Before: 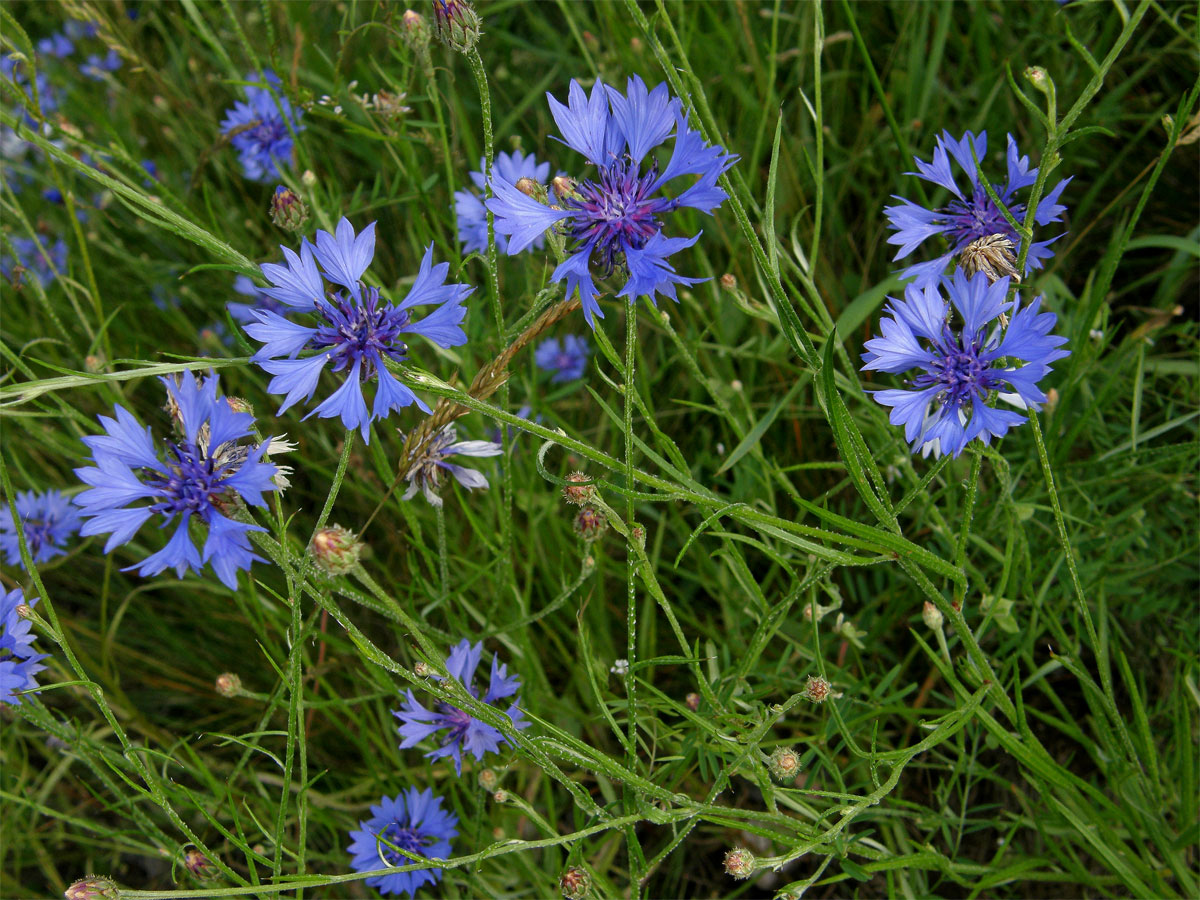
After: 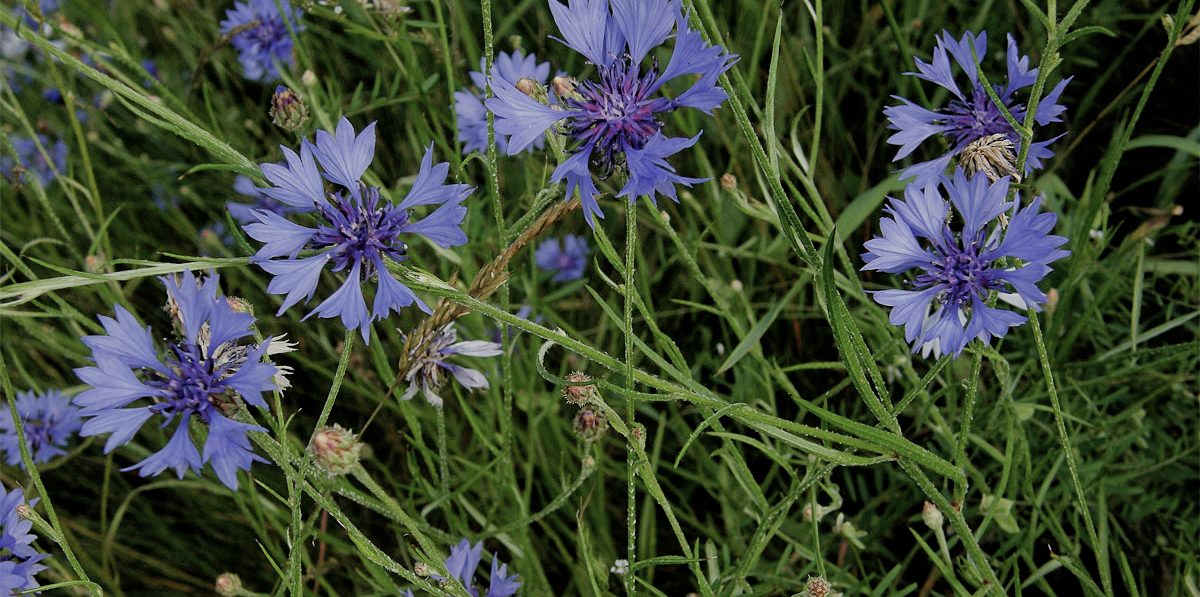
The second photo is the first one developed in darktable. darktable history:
sharpen: radius 1.278, amount 0.291, threshold 0.032
tone equalizer: on, module defaults
crop: top 11.137%, bottom 22.423%
filmic rgb: black relative exposure -6.86 EV, white relative exposure 5.88 EV, hardness 2.67
contrast equalizer: octaves 7, y [[0.6 ×6], [0.55 ×6], [0 ×6], [0 ×6], [0 ×6]], mix 0.159
color correction: highlights b* 0.035, saturation 0.777
